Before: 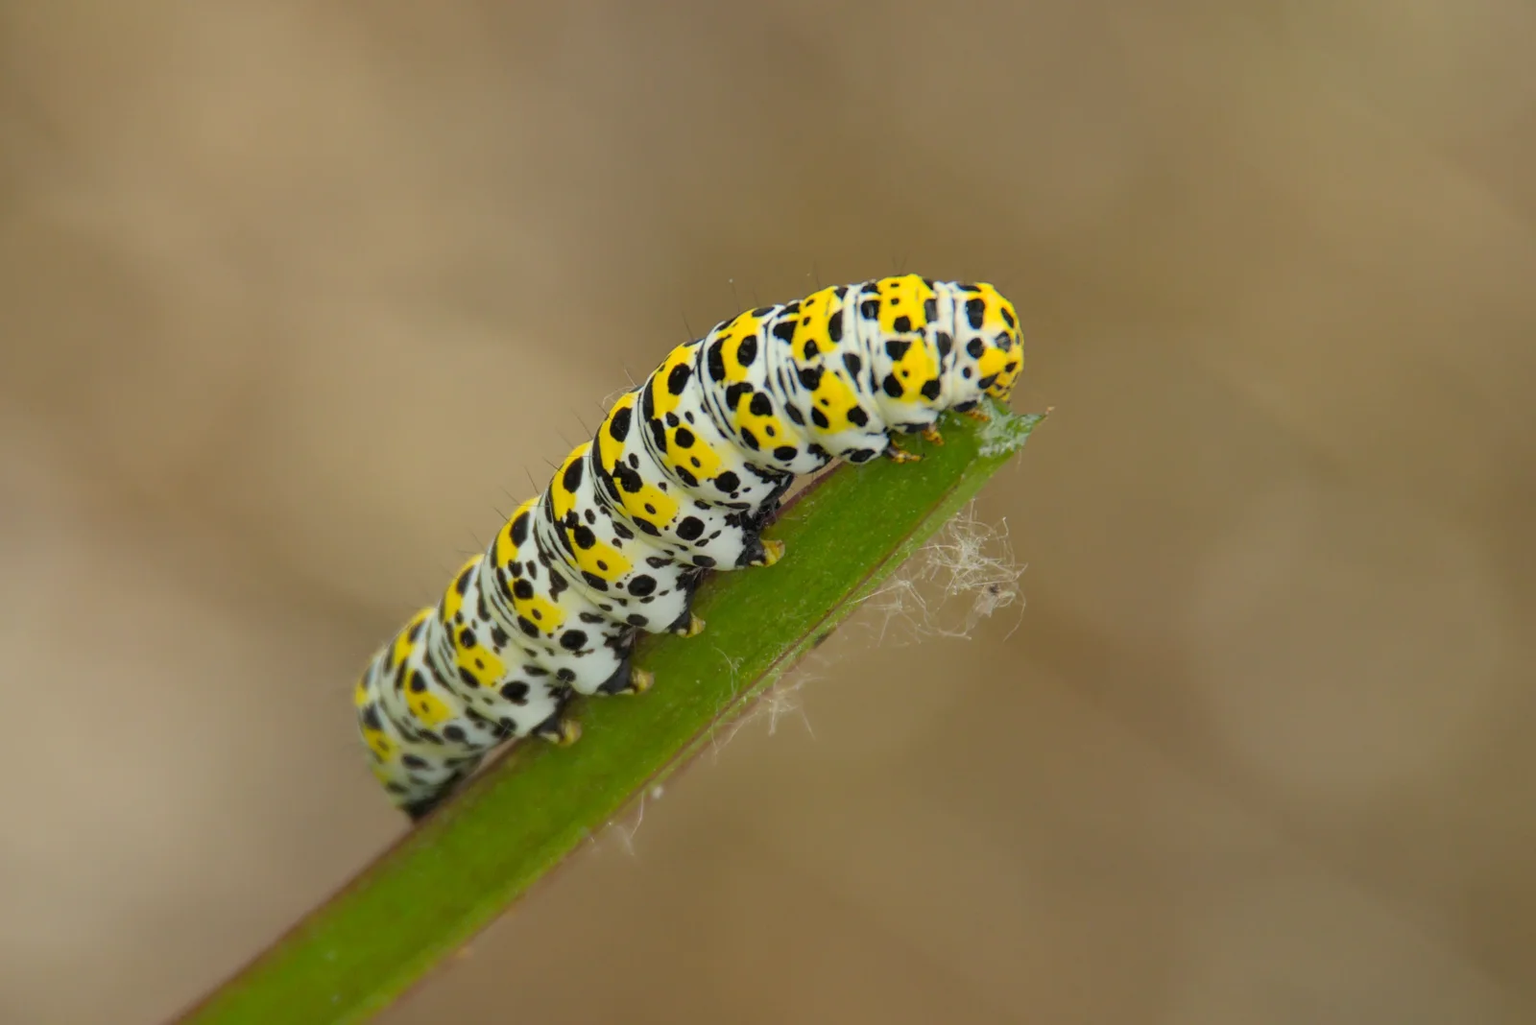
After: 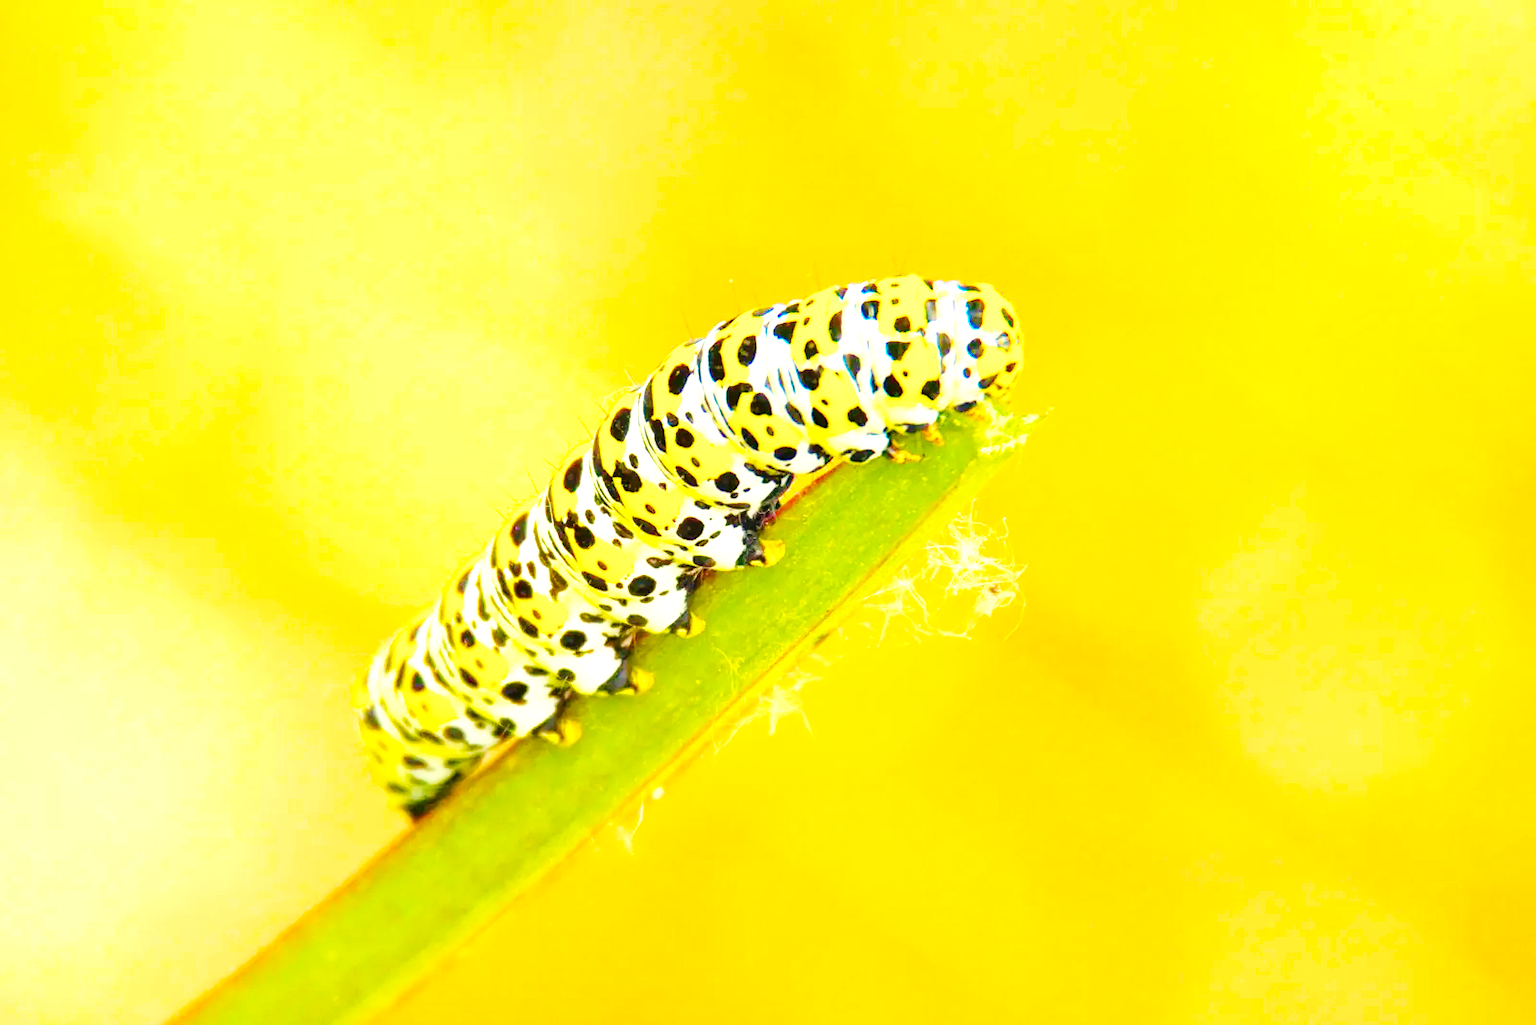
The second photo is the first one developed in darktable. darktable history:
base curve: curves: ch0 [(0, 0) (0.036, 0.025) (0.121, 0.166) (0.206, 0.329) (0.605, 0.79) (1, 1)], preserve colors none
color balance rgb: power › hue 61.66°, highlights gain › chroma 7.99%, highlights gain › hue 83.51°, linear chroma grading › shadows 17.195%, linear chroma grading › highlights 60.976%, linear chroma grading › global chroma 49.954%, perceptual saturation grading › global saturation 20%, perceptual saturation grading › highlights -25.841%, perceptual saturation grading › shadows 49.58%, global vibrance 20%
exposure: black level correction 0, exposure 2.112 EV, compensate highlight preservation false
